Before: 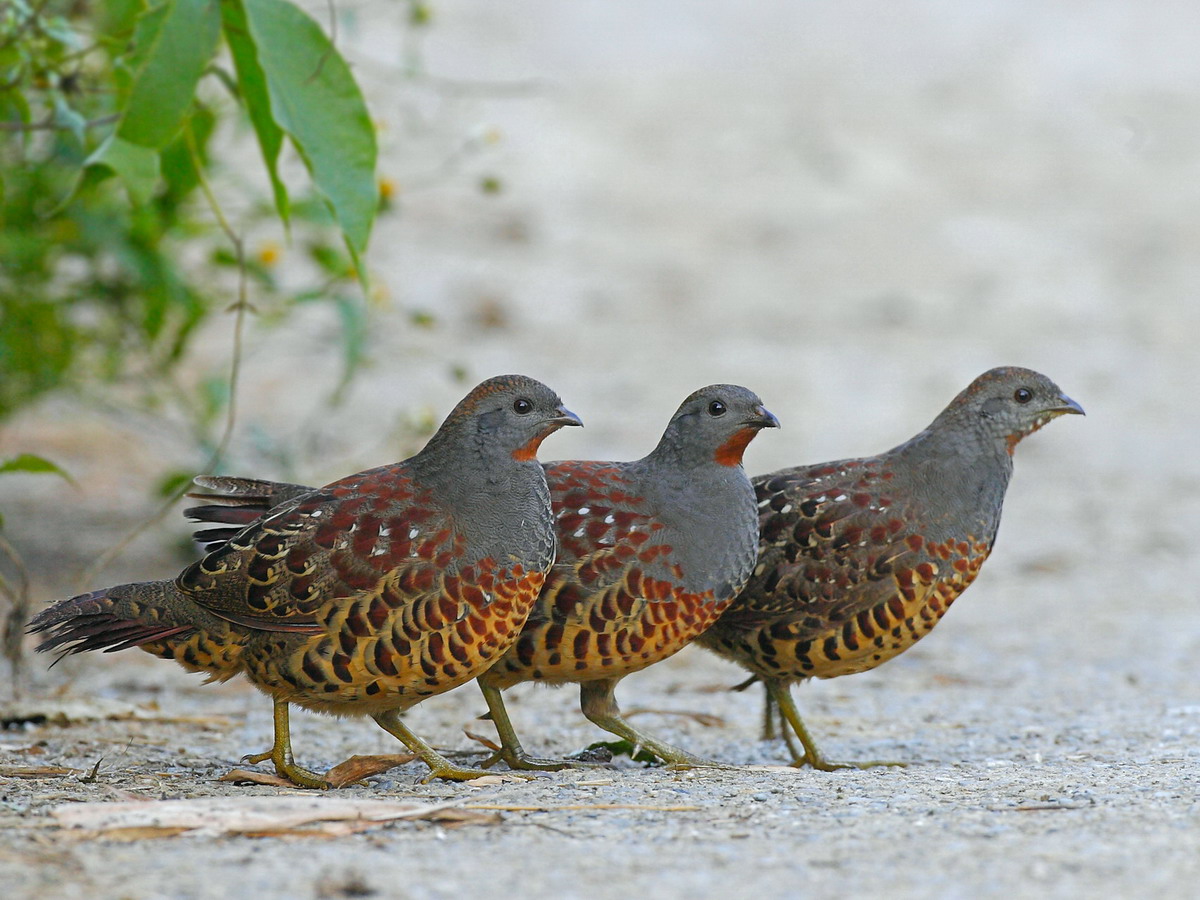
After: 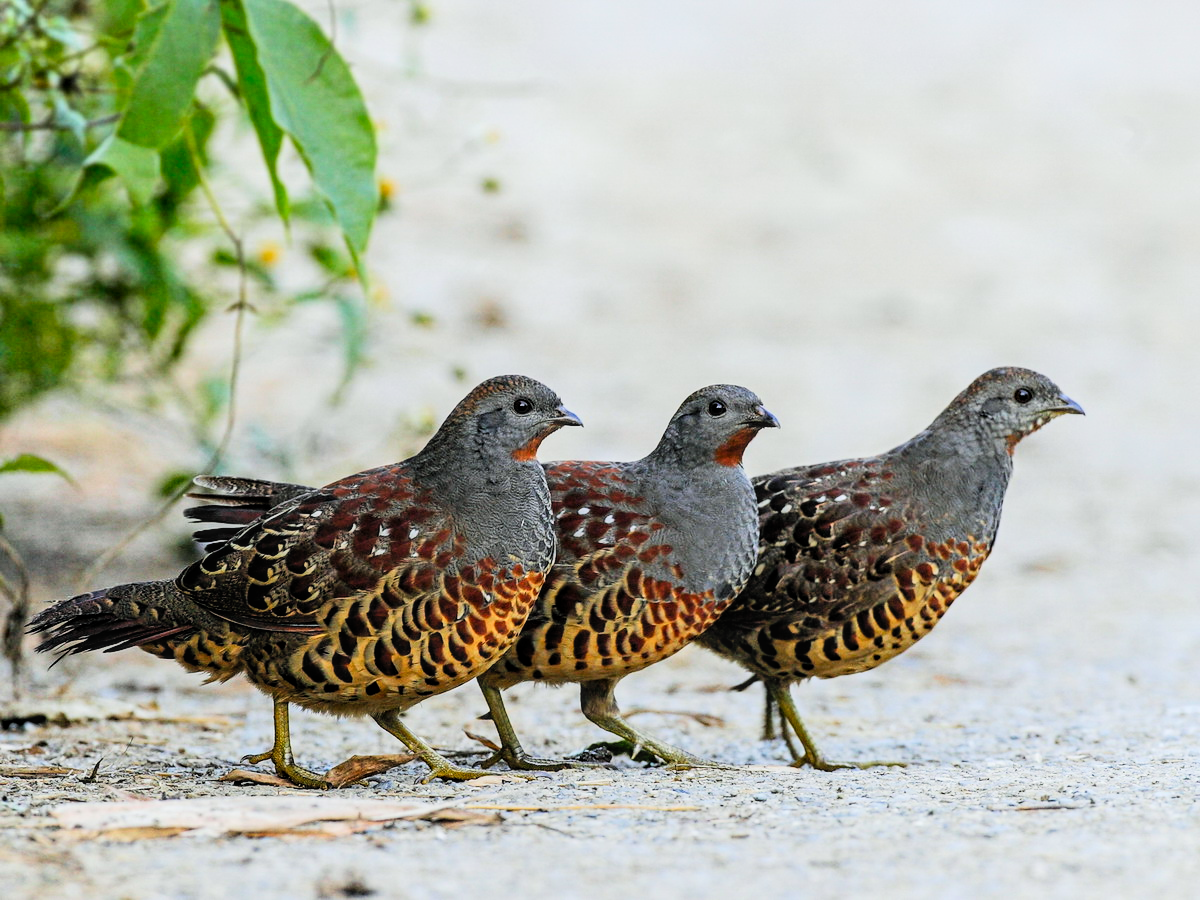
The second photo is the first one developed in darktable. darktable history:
filmic rgb: black relative exposure -5.03 EV, white relative exposure 4 EV, hardness 2.88, contrast 1.396, highlights saturation mix -31.41%
contrast brightness saturation: contrast 0.203, brightness 0.168, saturation 0.223
local contrast: on, module defaults
